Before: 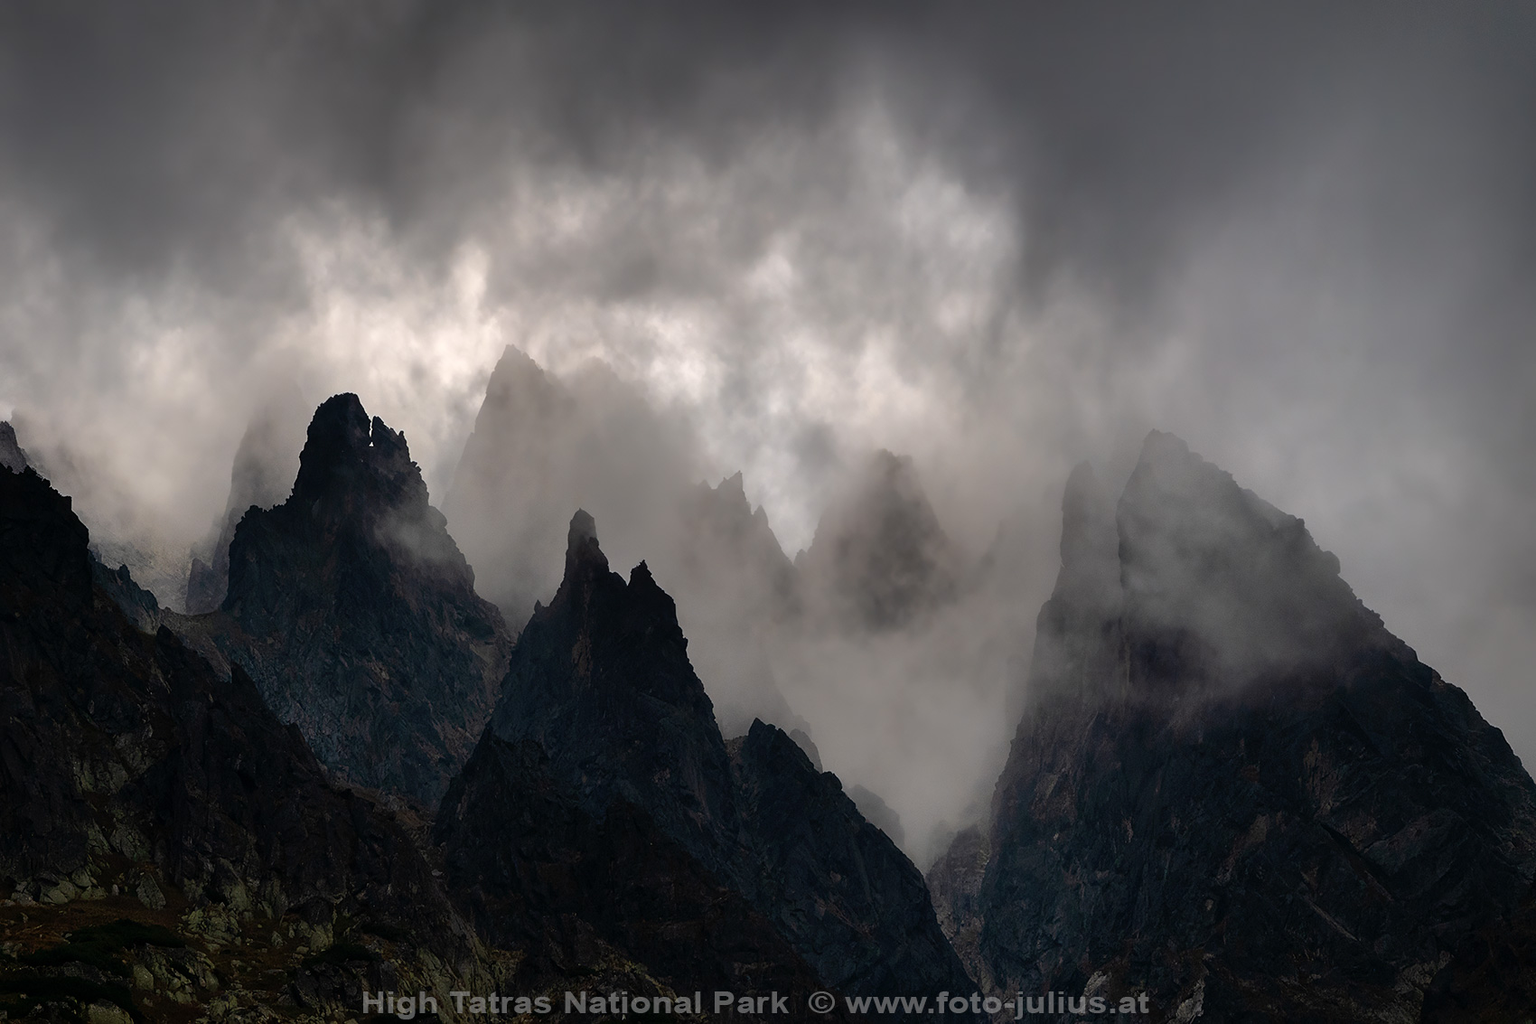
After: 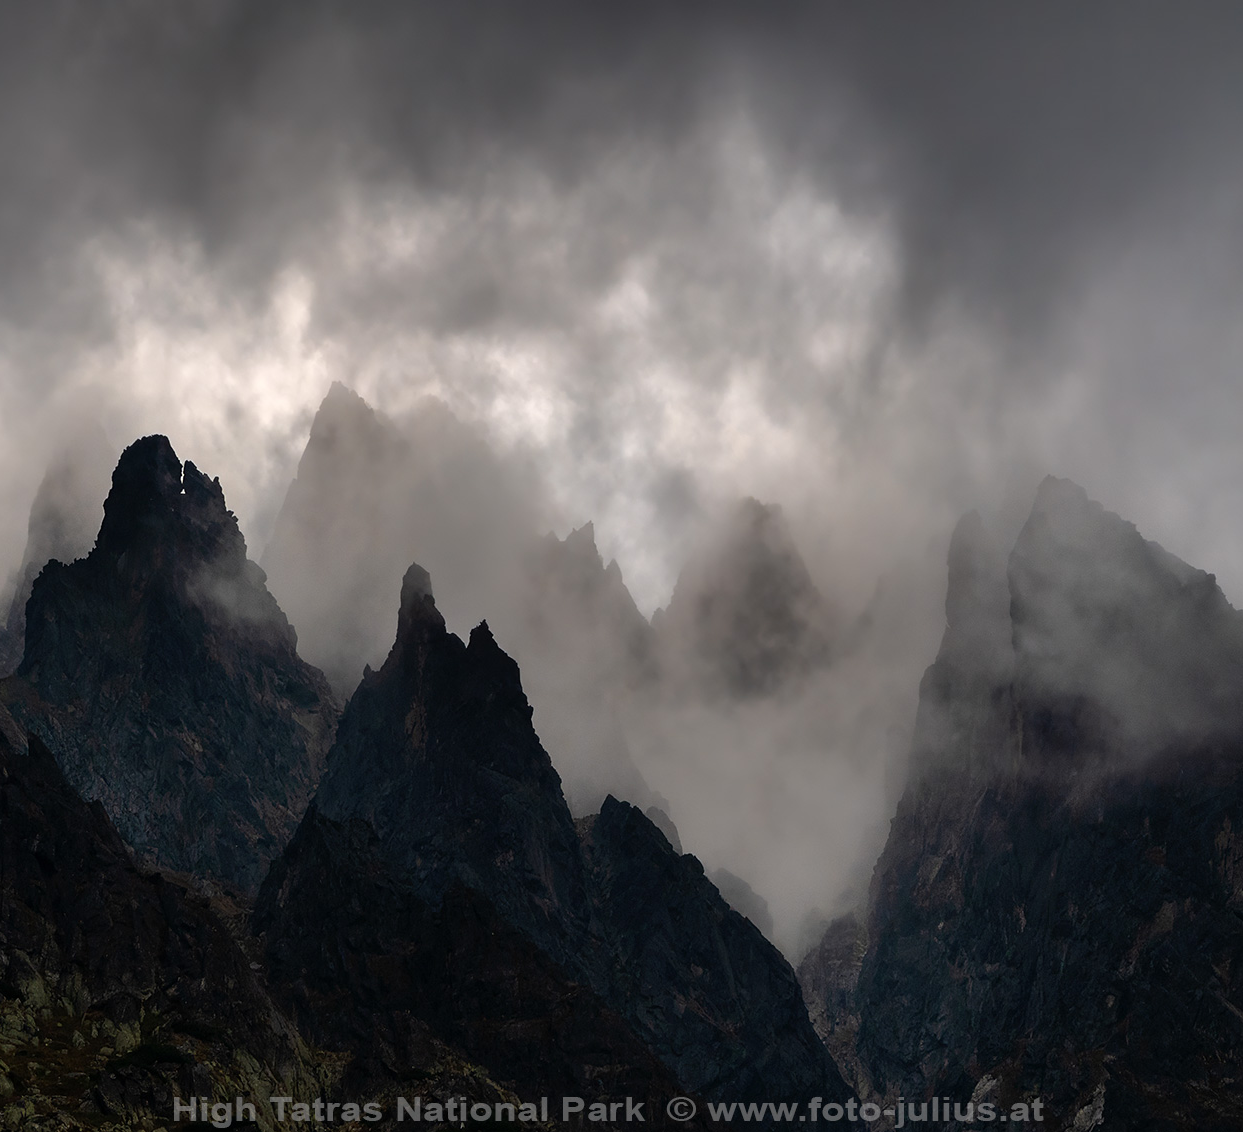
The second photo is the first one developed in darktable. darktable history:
crop: left 13.428%, right 13.401%
